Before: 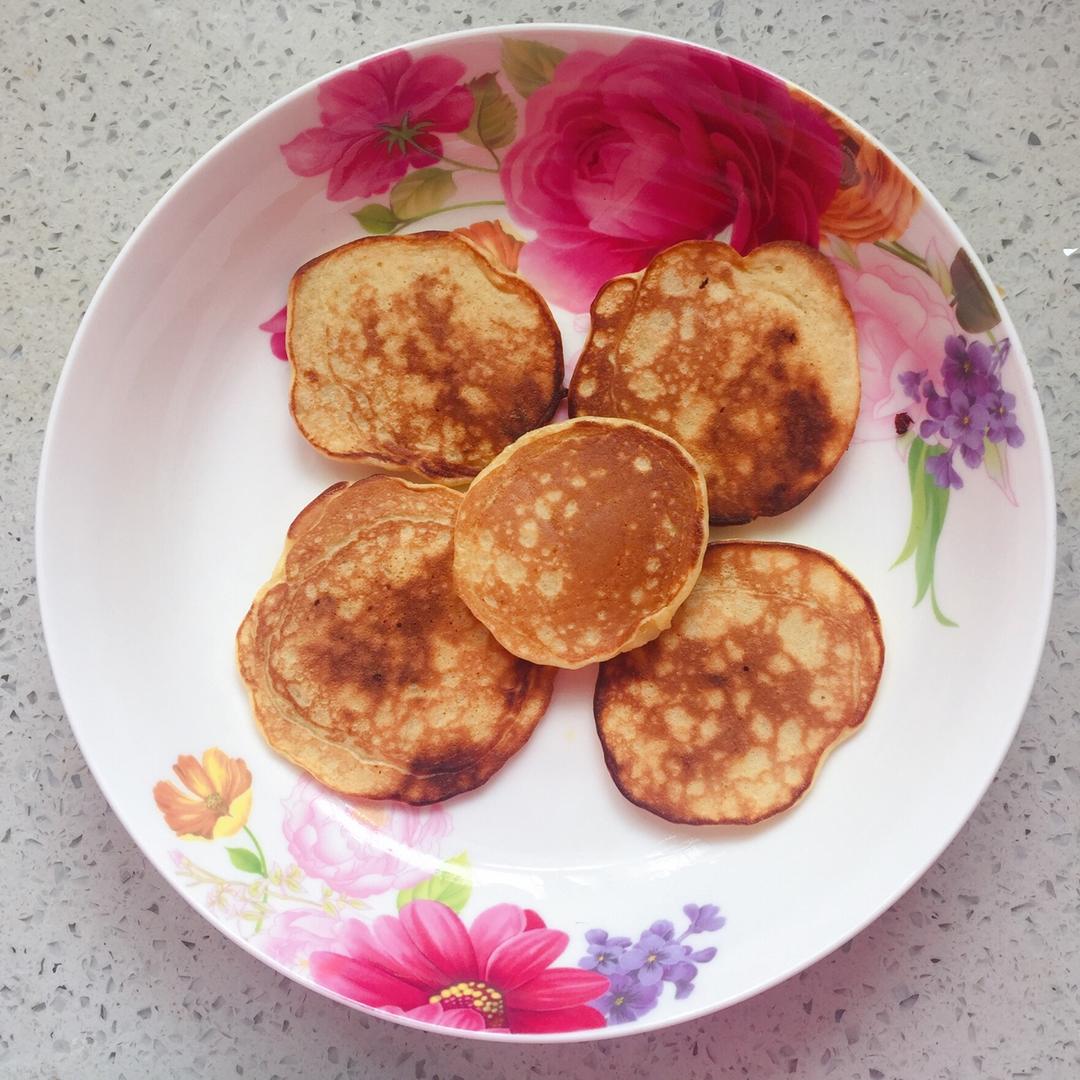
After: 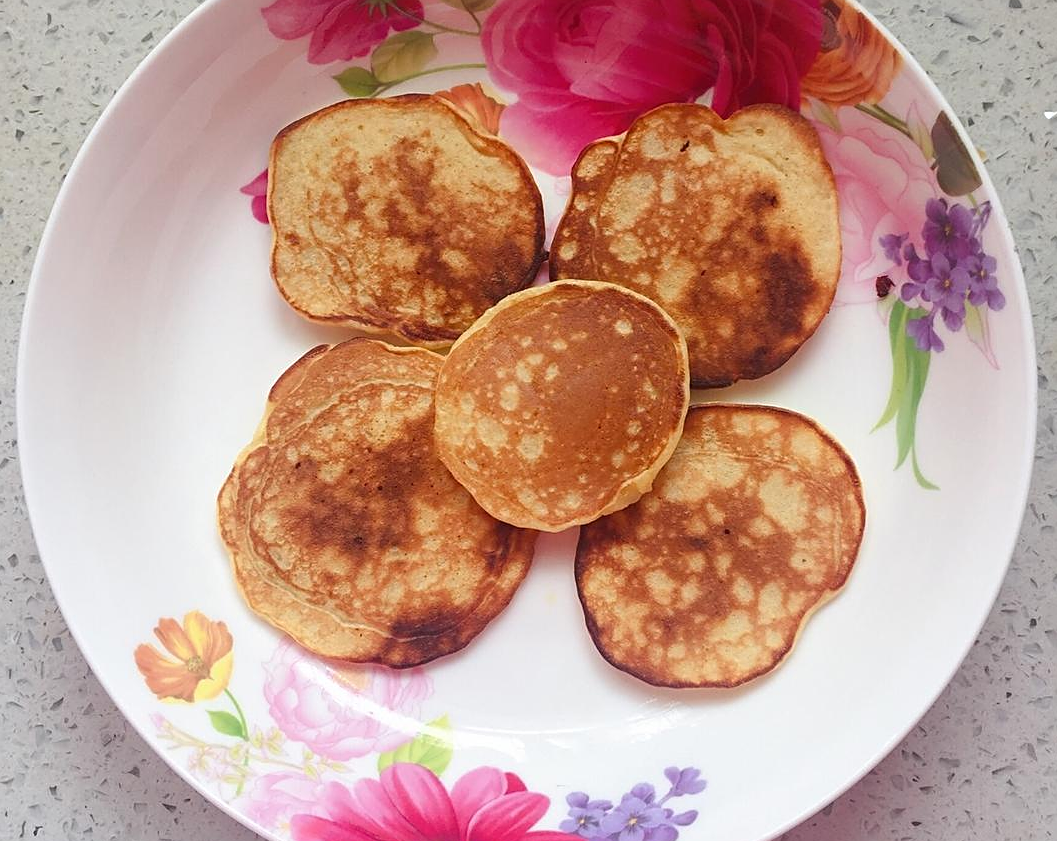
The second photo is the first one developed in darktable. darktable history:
sharpen: on, module defaults
crop and rotate: left 1.814%, top 12.818%, right 0.25%, bottom 9.225%
